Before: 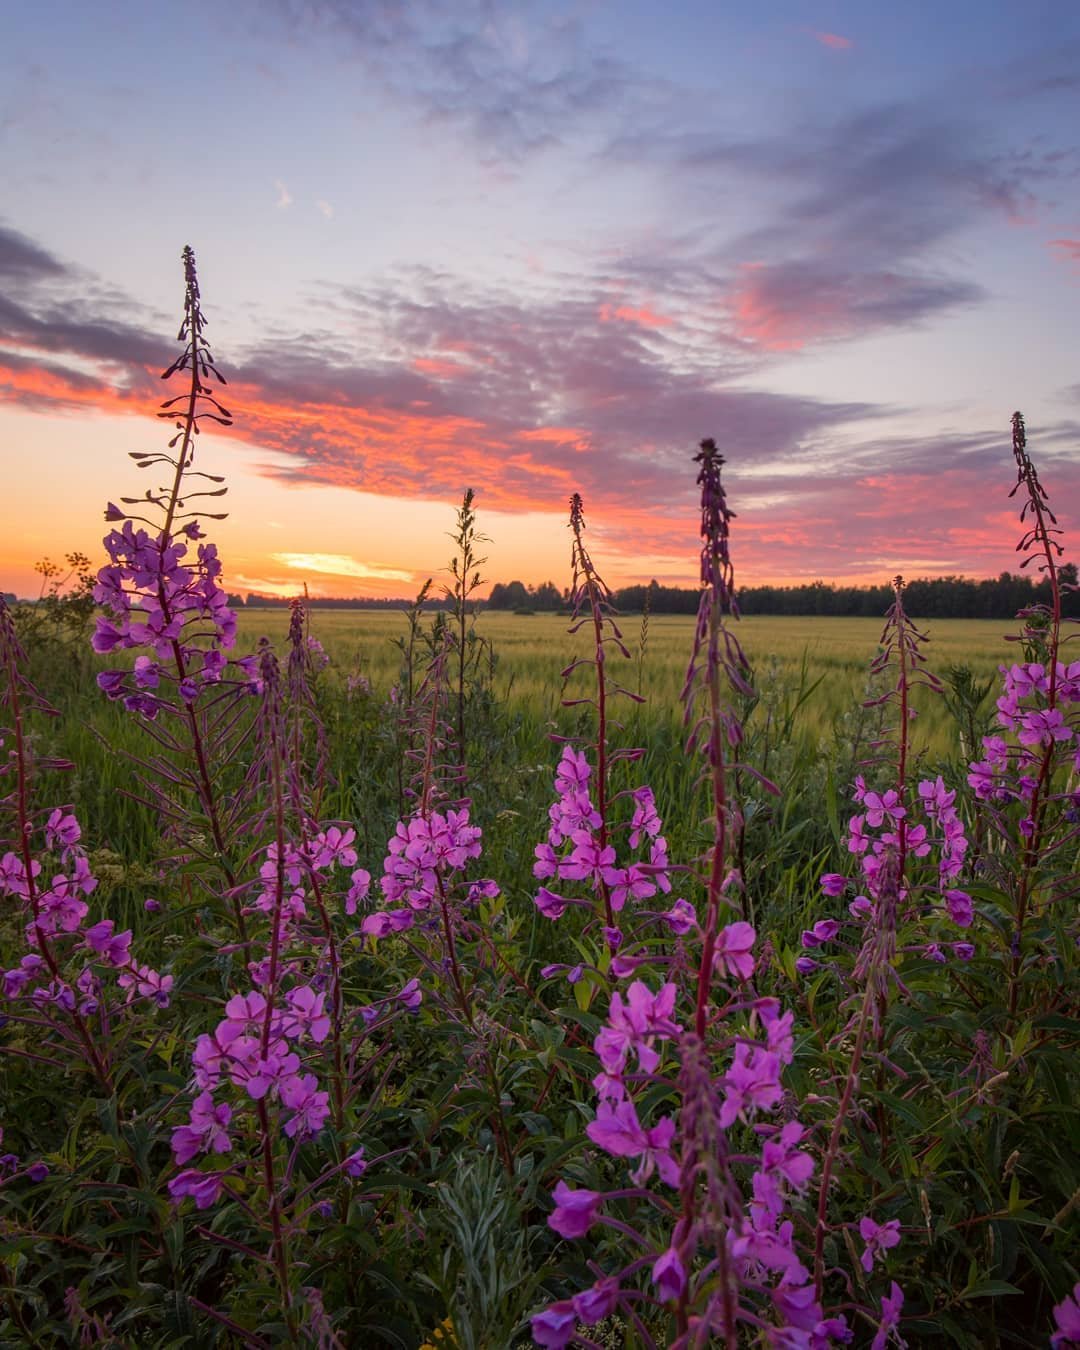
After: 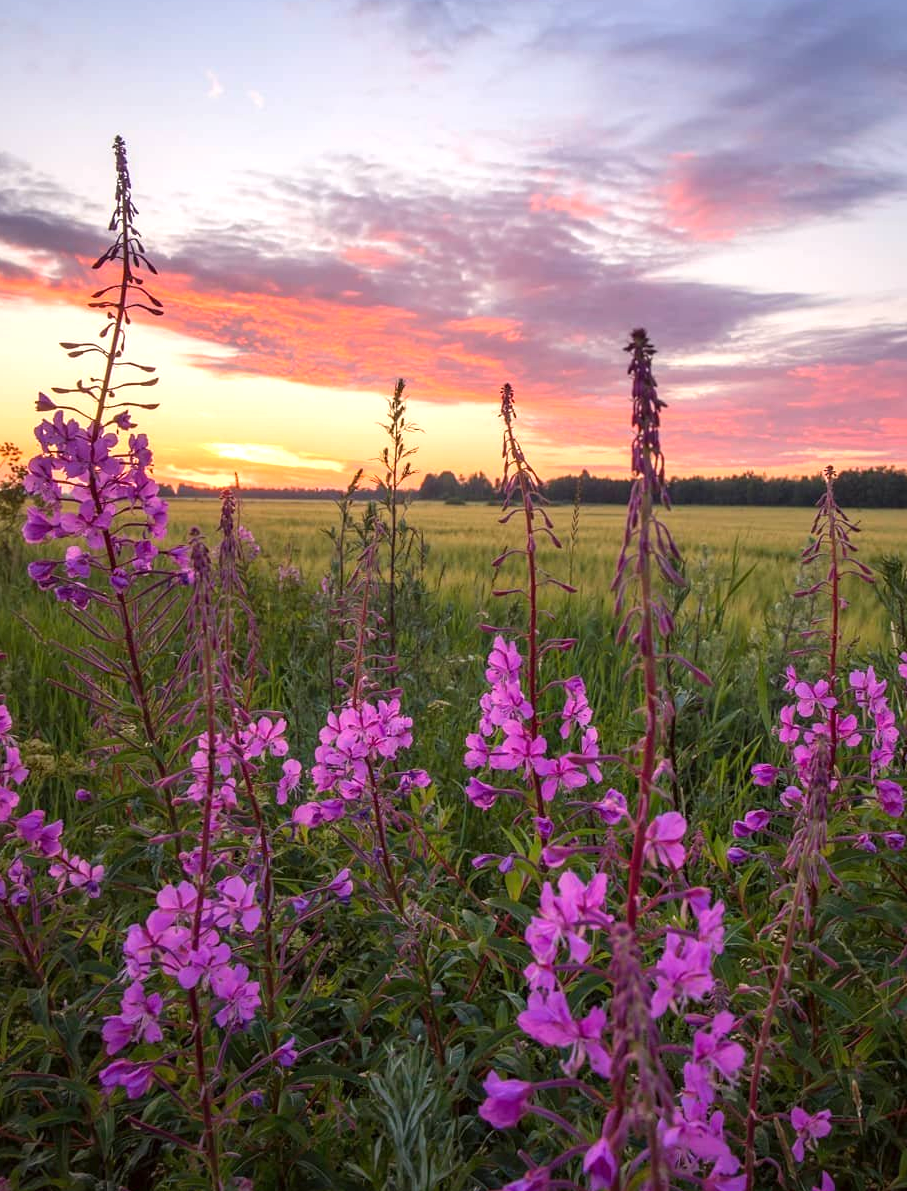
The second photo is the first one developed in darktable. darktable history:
exposure: exposure 0.6 EV, compensate highlight preservation false
crop: left 6.446%, top 8.188%, right 9.538%, bottom 3.548%
